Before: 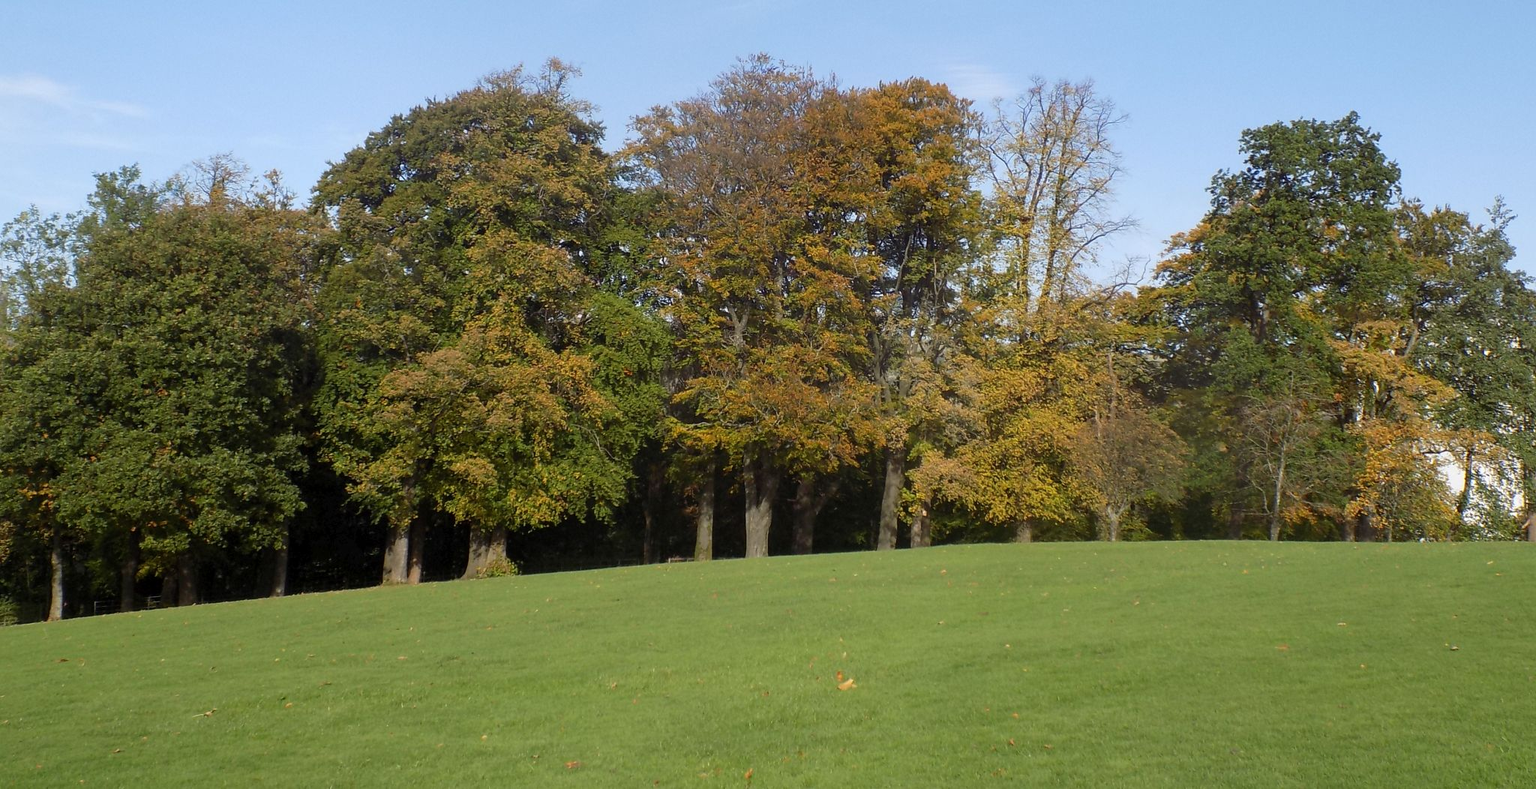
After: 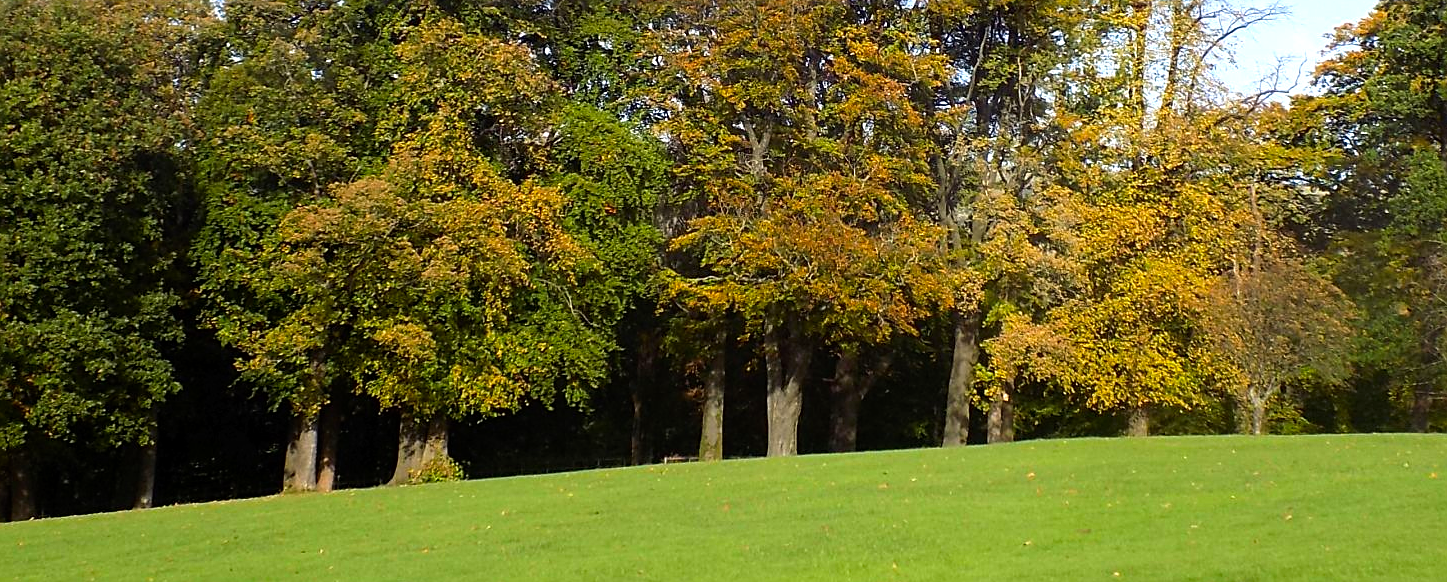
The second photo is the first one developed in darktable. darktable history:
contrast brightness saturation: brightness -0.017, saturation 0.337
crop: left 11.09%, top 27.355%, right 18.234%, bottom 17.307%
sharpen: on, module defaults
tone equalizer: -8 EV -0.725 EV, -7 EV -0.681 EV, -6 EV -0.626 EV, -5 EV -0.361 EV, -3 EV 0.376 EV, -2 EV 0.6 EV, -1 EV 0.696 EV, +0 EV 0.778 EV, mask exposure compensation -0.499 EV
